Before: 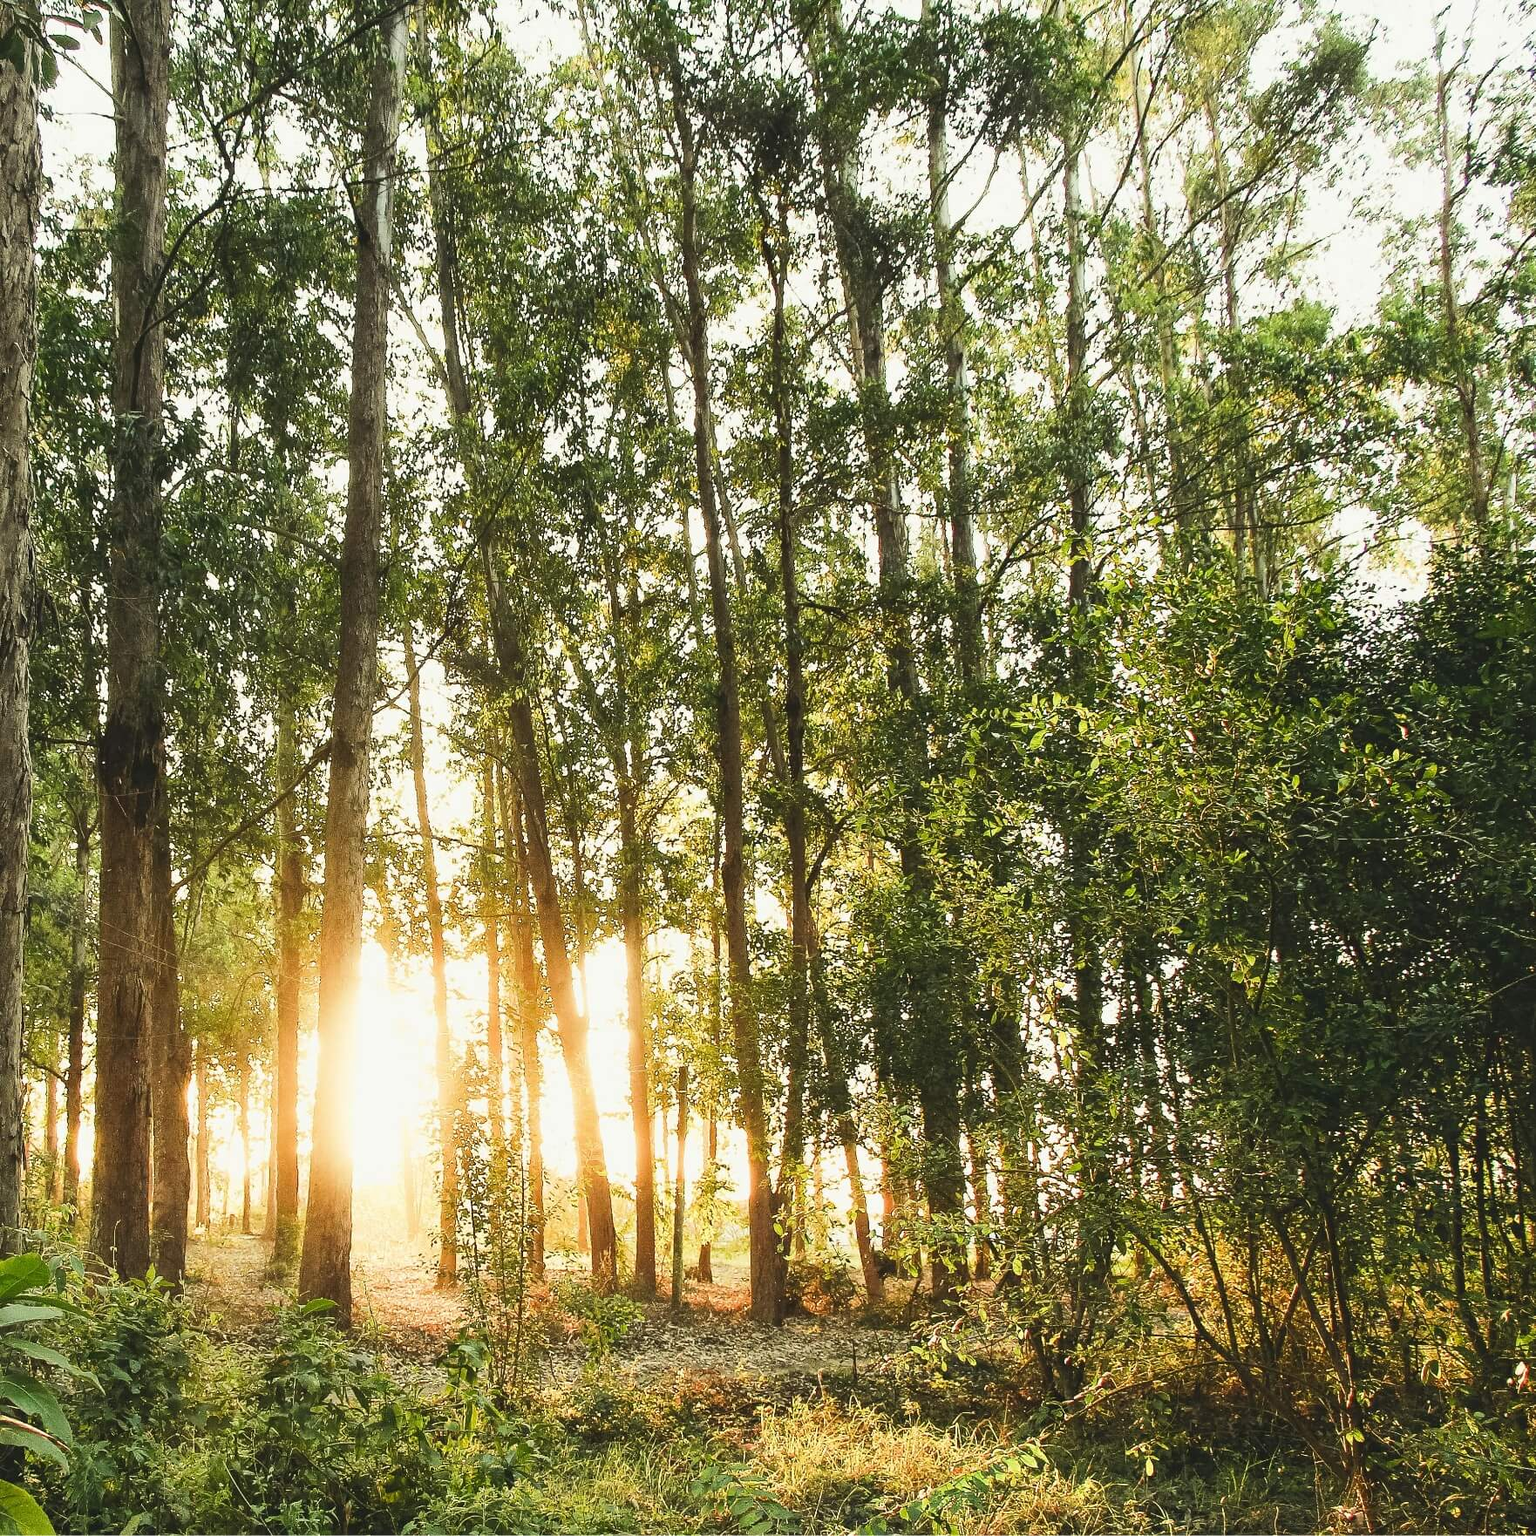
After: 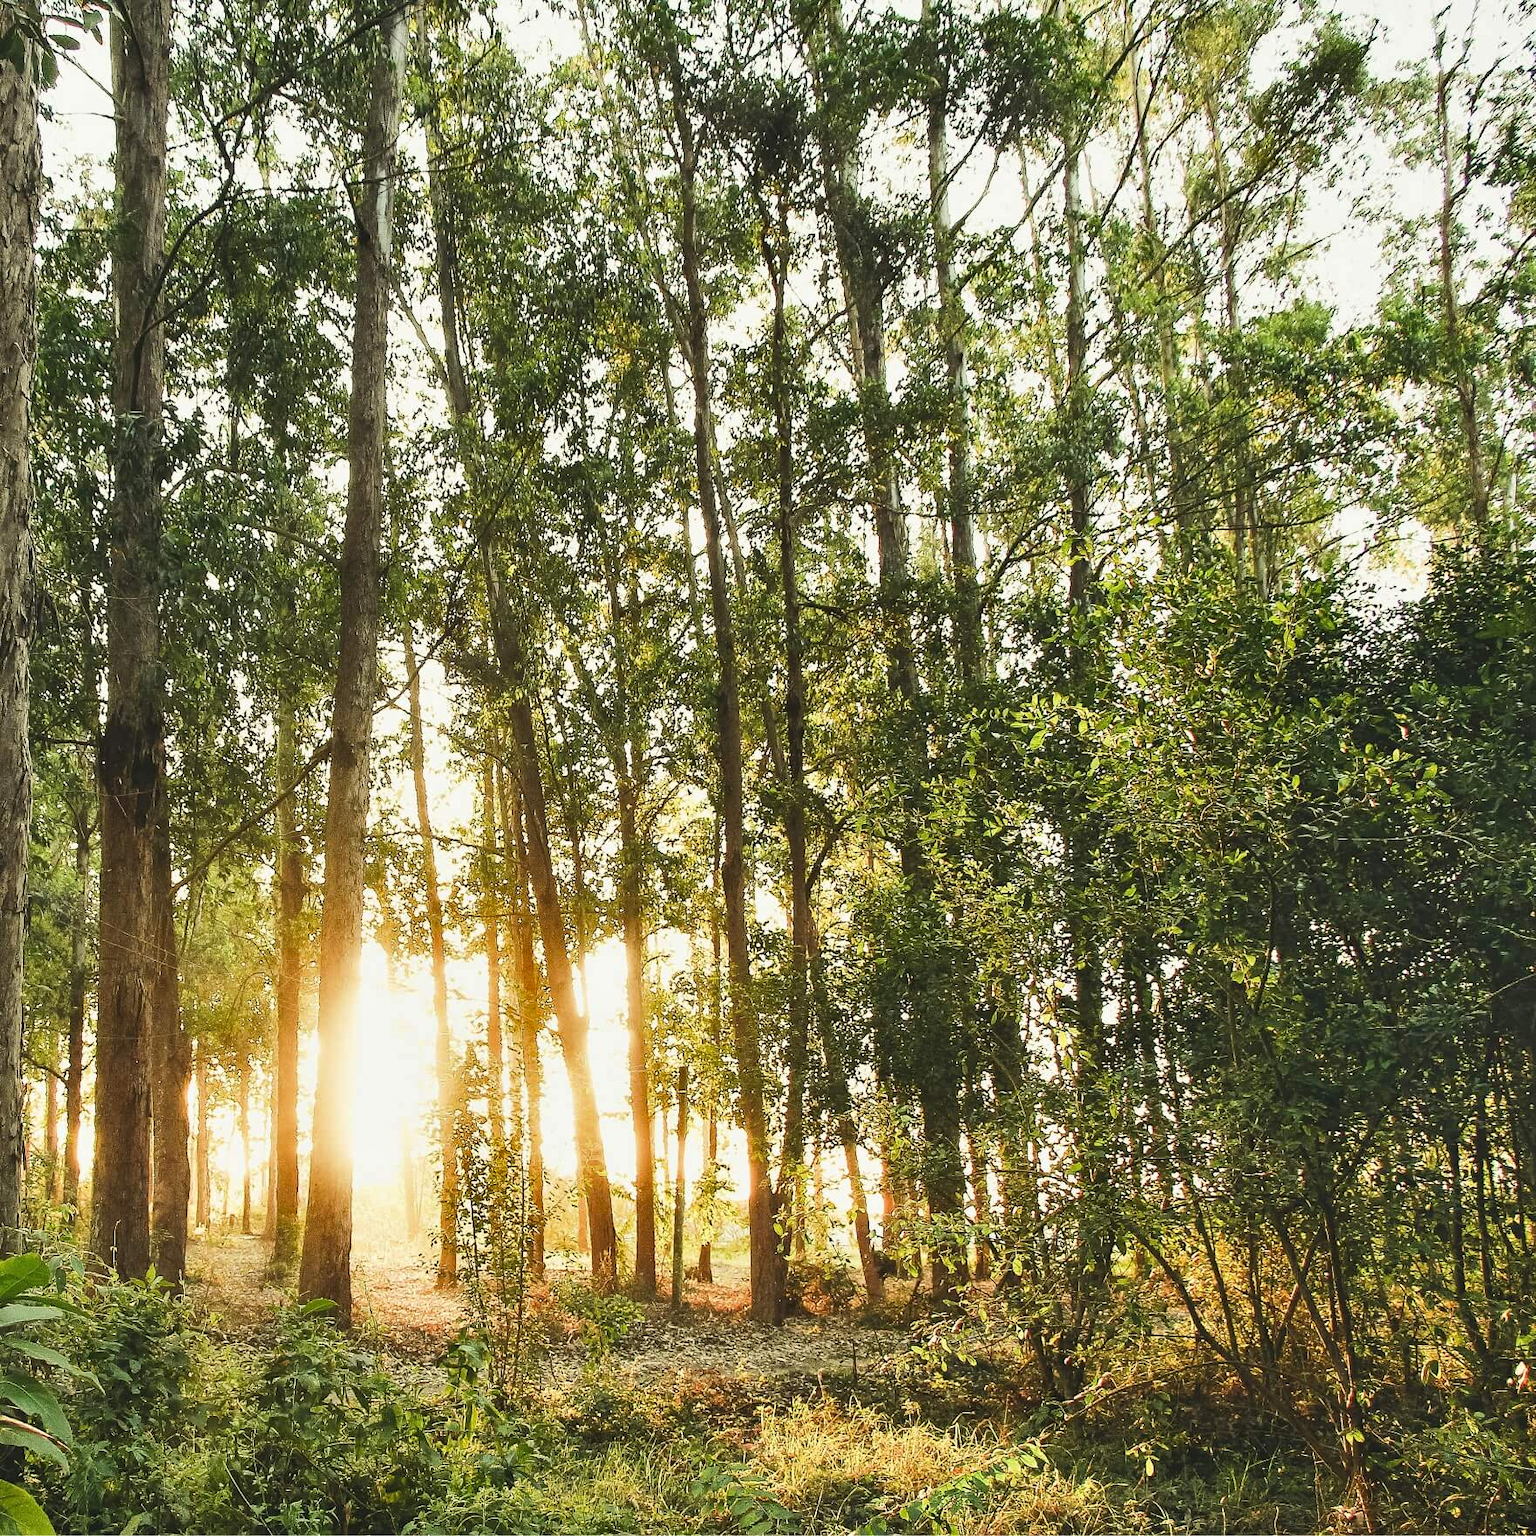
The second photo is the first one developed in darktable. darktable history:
white balance: emerald 1
shadows and highlights: soften with gaussian
